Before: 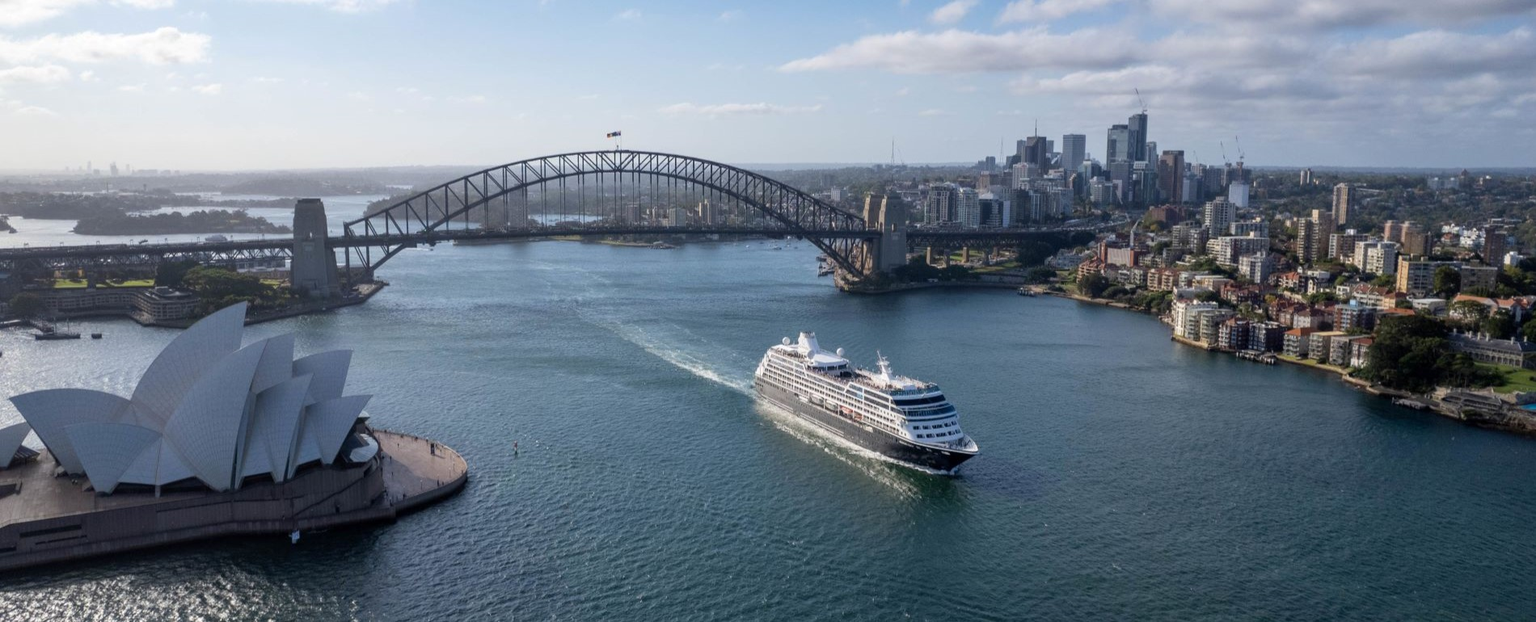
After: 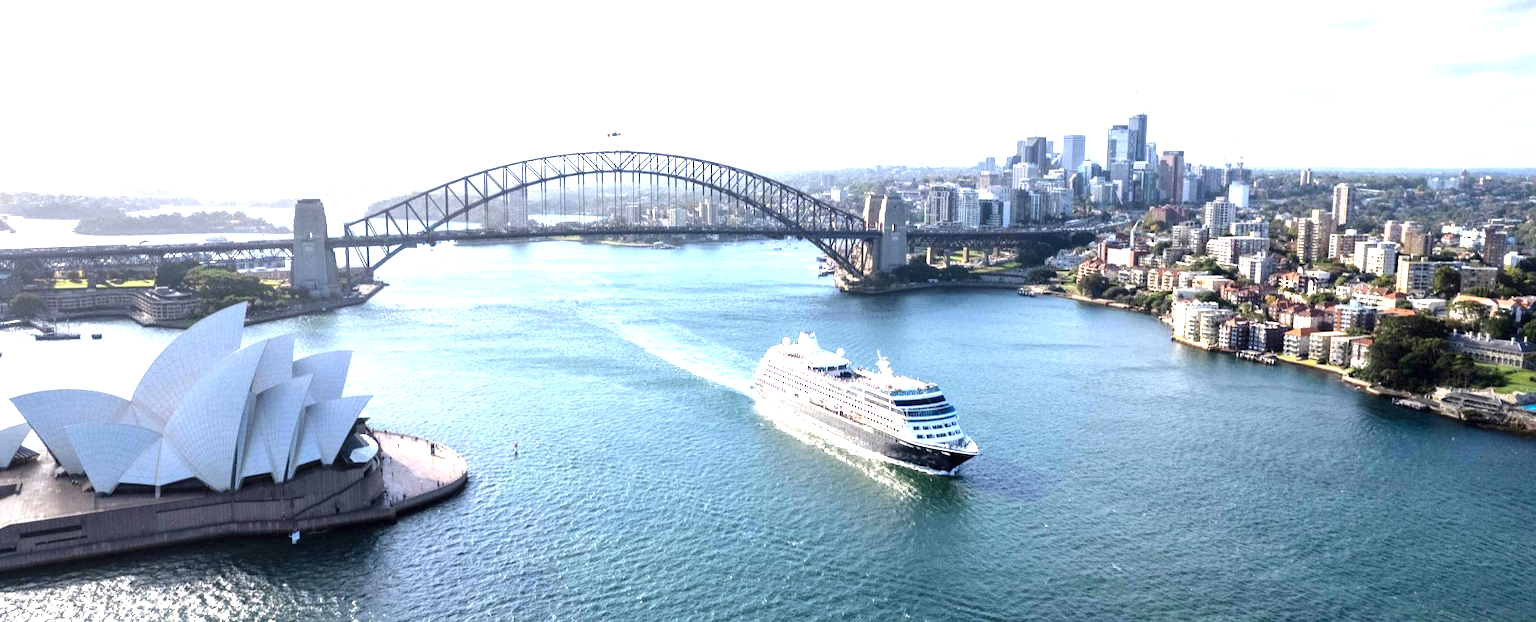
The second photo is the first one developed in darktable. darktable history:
tone equalizer: -8 EV -0.417 EV, -7 EV -0.389 EV, -6 EV -0.333 EV, -5 EV -0.222 EV, -3 EV 0.222 EV, -2 EV 0.333 EV, -1 EV 0.389 EV, +0 EV 0.417 EV, edges refinement/feathering 500, mask exposure compensation -1.57 EV, preserve details no
exposure: black level correction 0, exposure 1.675 EV, compensate exposure bias true, compensate highlight preservation false
